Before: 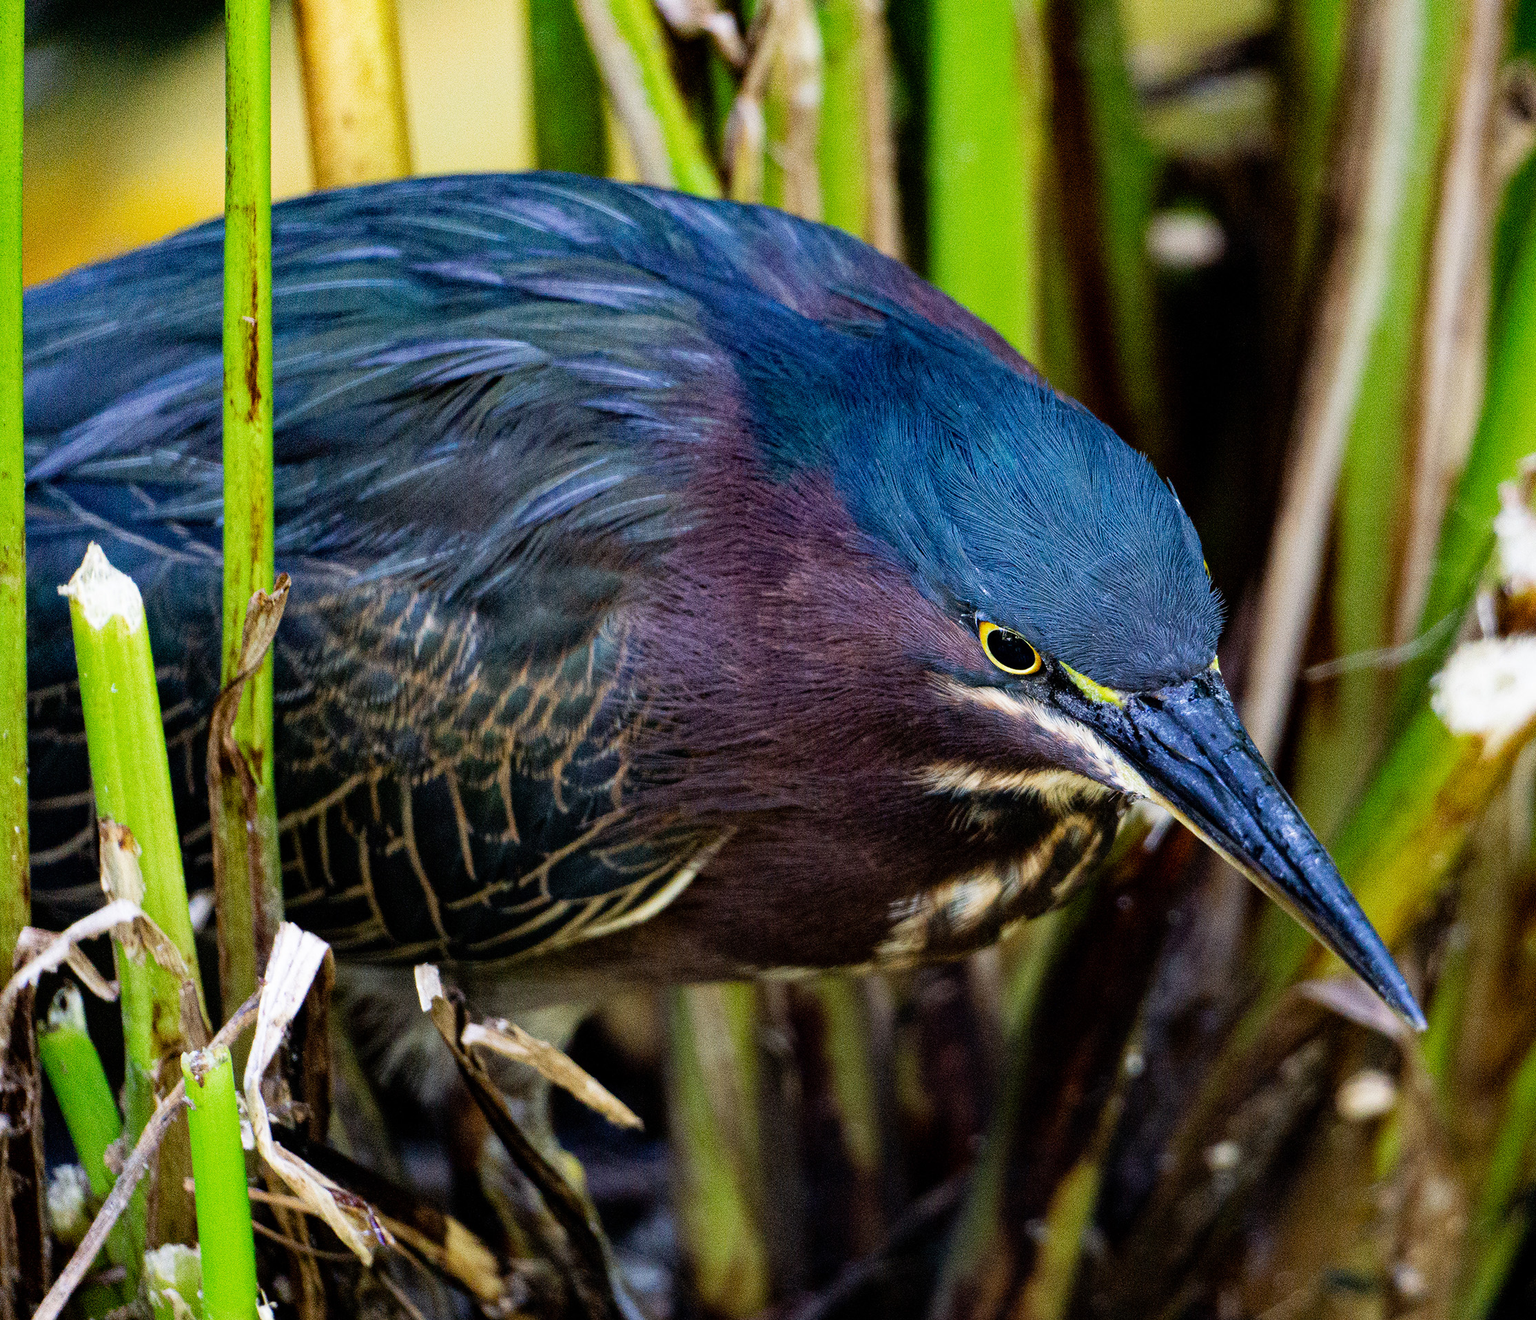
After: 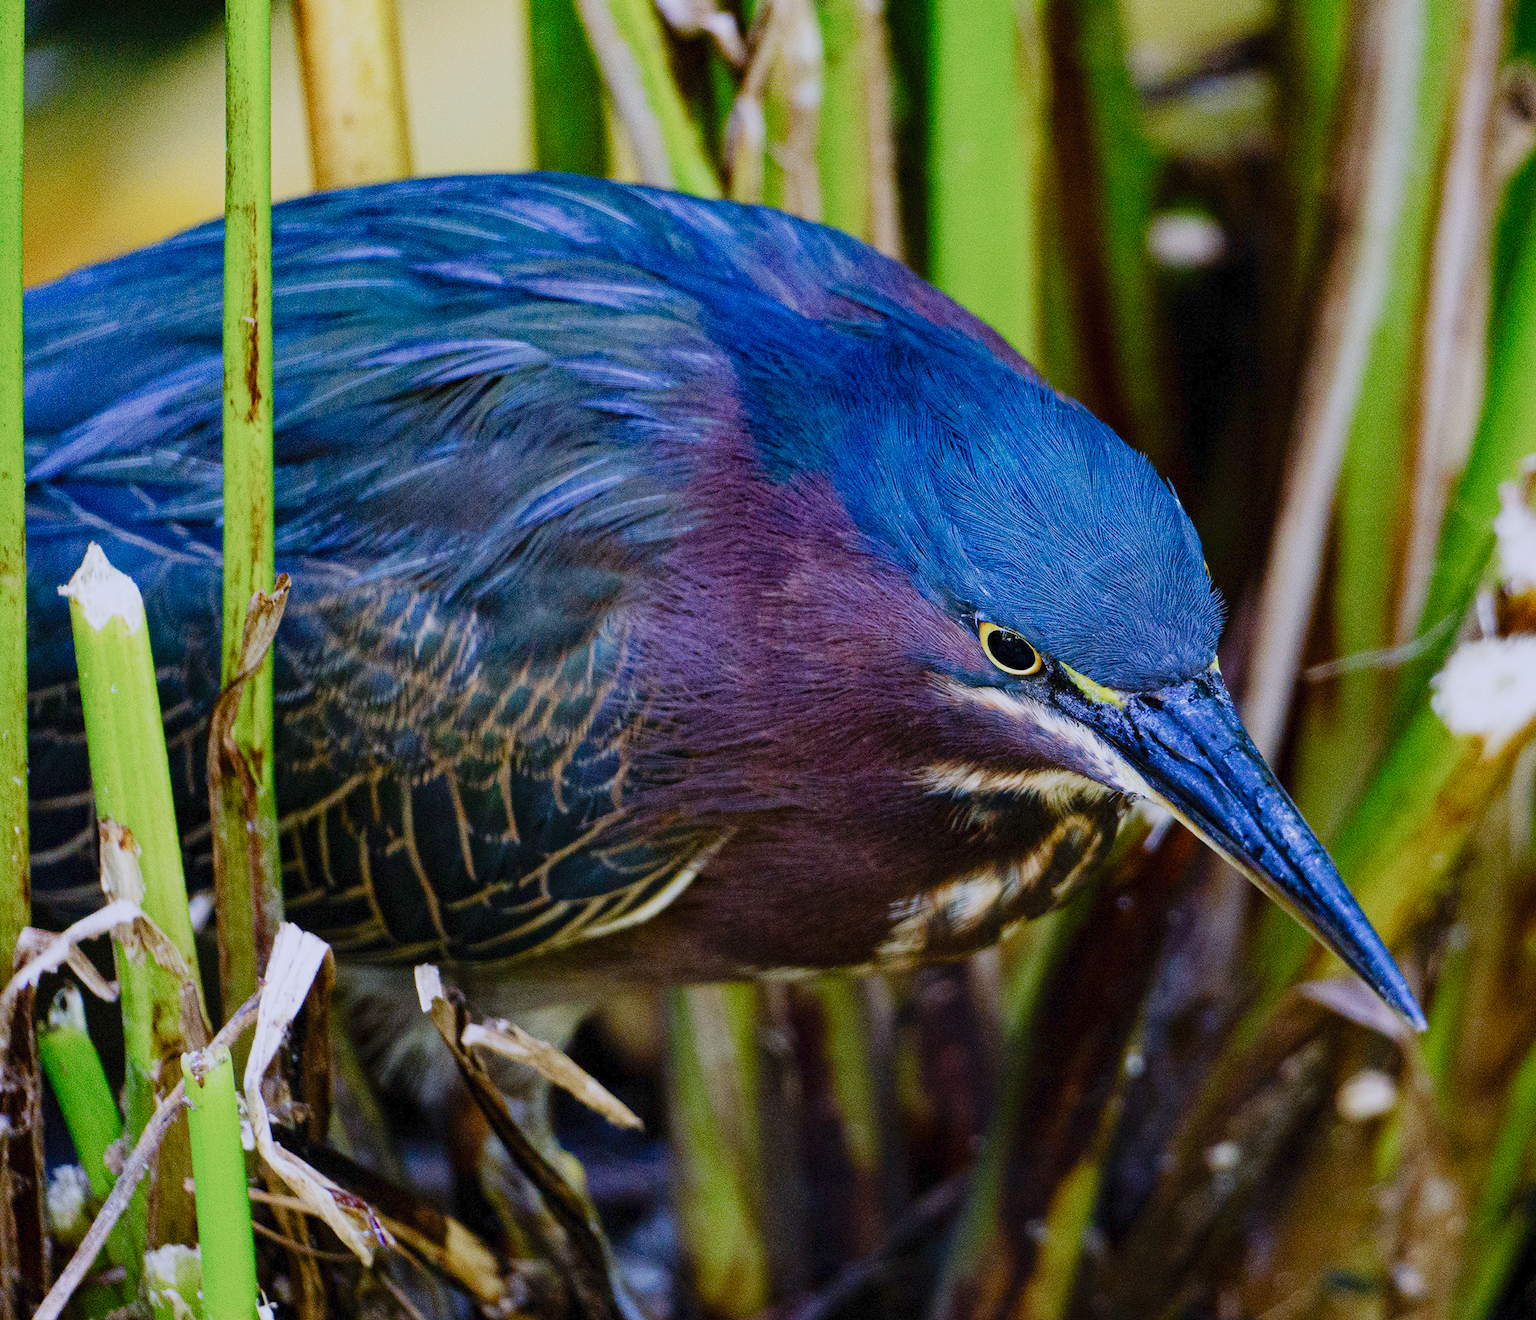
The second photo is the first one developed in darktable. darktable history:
white balance: red 0.967, blue 1.119, emerald 0.756
color balance rgb: shadows lift › chroma 1%, shadows lift › hue 113°, highlights gain › chroma 0.2%, highlights gain › hue 333°, perceptual saturation grading › global saturation 20%, perceptual saturation grading › highlights -50%, perceptual saturation grading › shadows 25%, contrast -20%
tone curve: curves: ch0 [(0, 0) (0.003, 0.005) (0.011, 0.021) (0.025, 0.042) (0.044, 0.065) (0.069, 0.074) (0.1, 0.092) (0.136, 0.123) (0.177, 0.159) (0.224, 0.2) (0.277, 0.252) (0.335, 0.32) (0.399, 0.392) (0.468, 0.468) (0.543, 0.549) (0.623, 0.638) (0.709, 0.721) (0.801, 0.812) (0.898, 0.896) (1, 1)], preserve colors none
